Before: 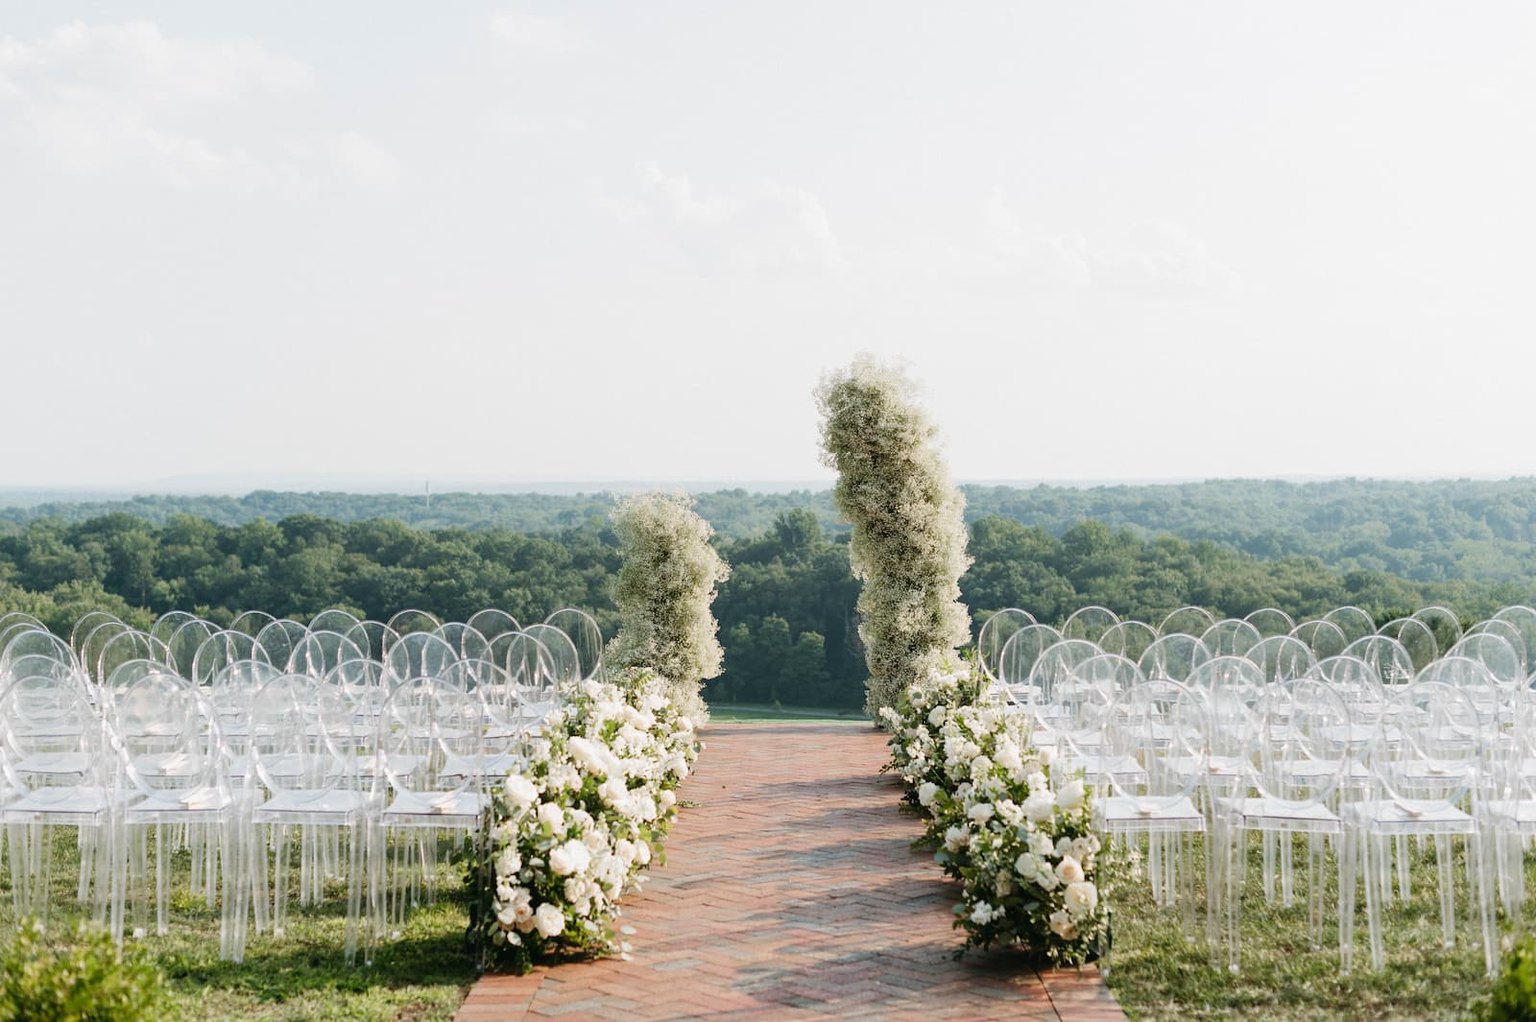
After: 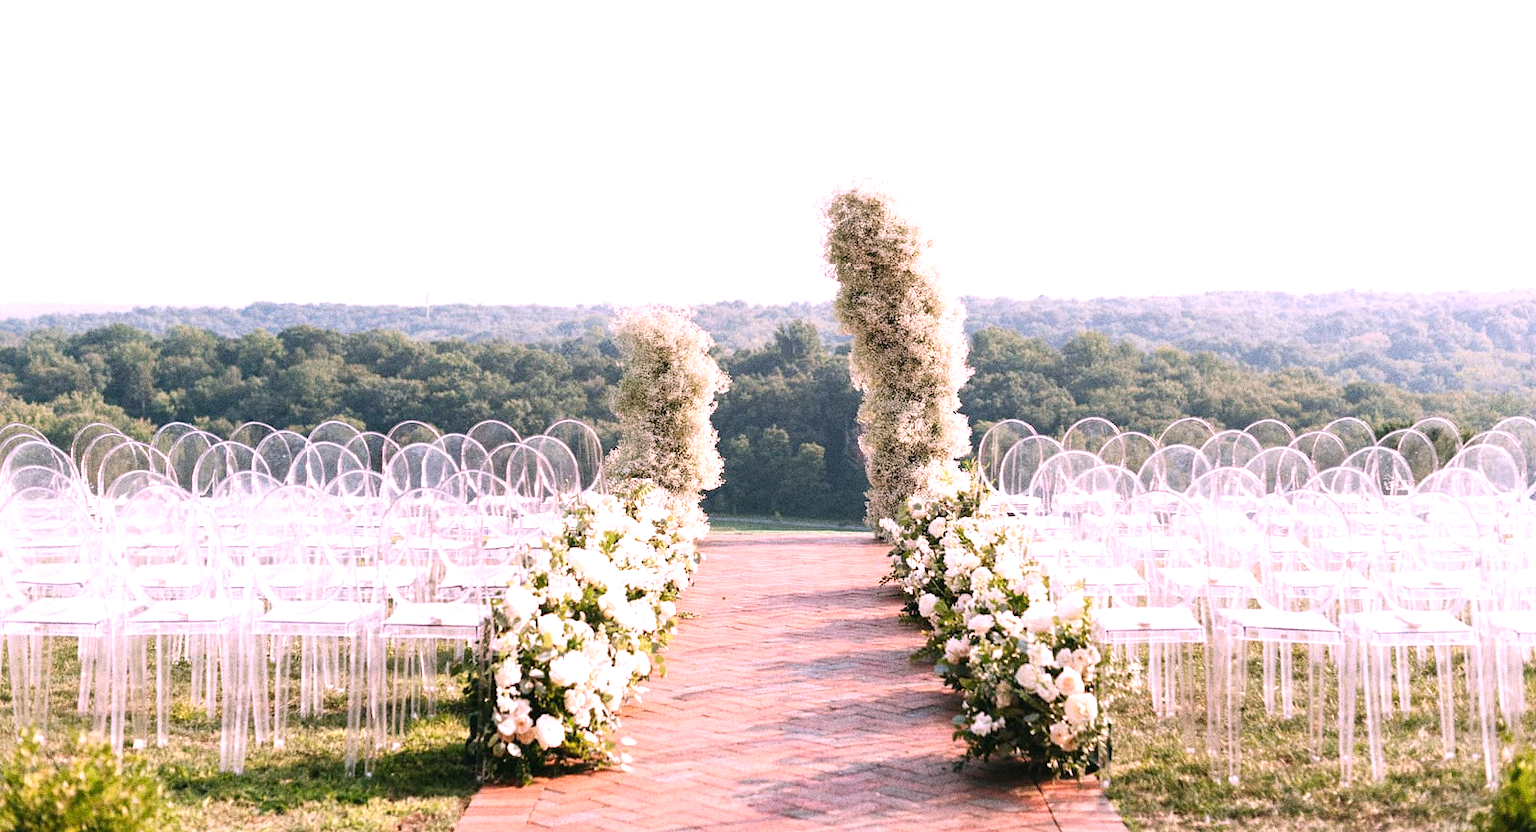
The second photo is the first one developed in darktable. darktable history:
grain: coarseness 0.09 ISO, strength 40%
crop and rotate: top 18.507%
exposure: exposure 0.6 EV, compensate highlight preservation false
white balance: red 1.188, blue 1.11
